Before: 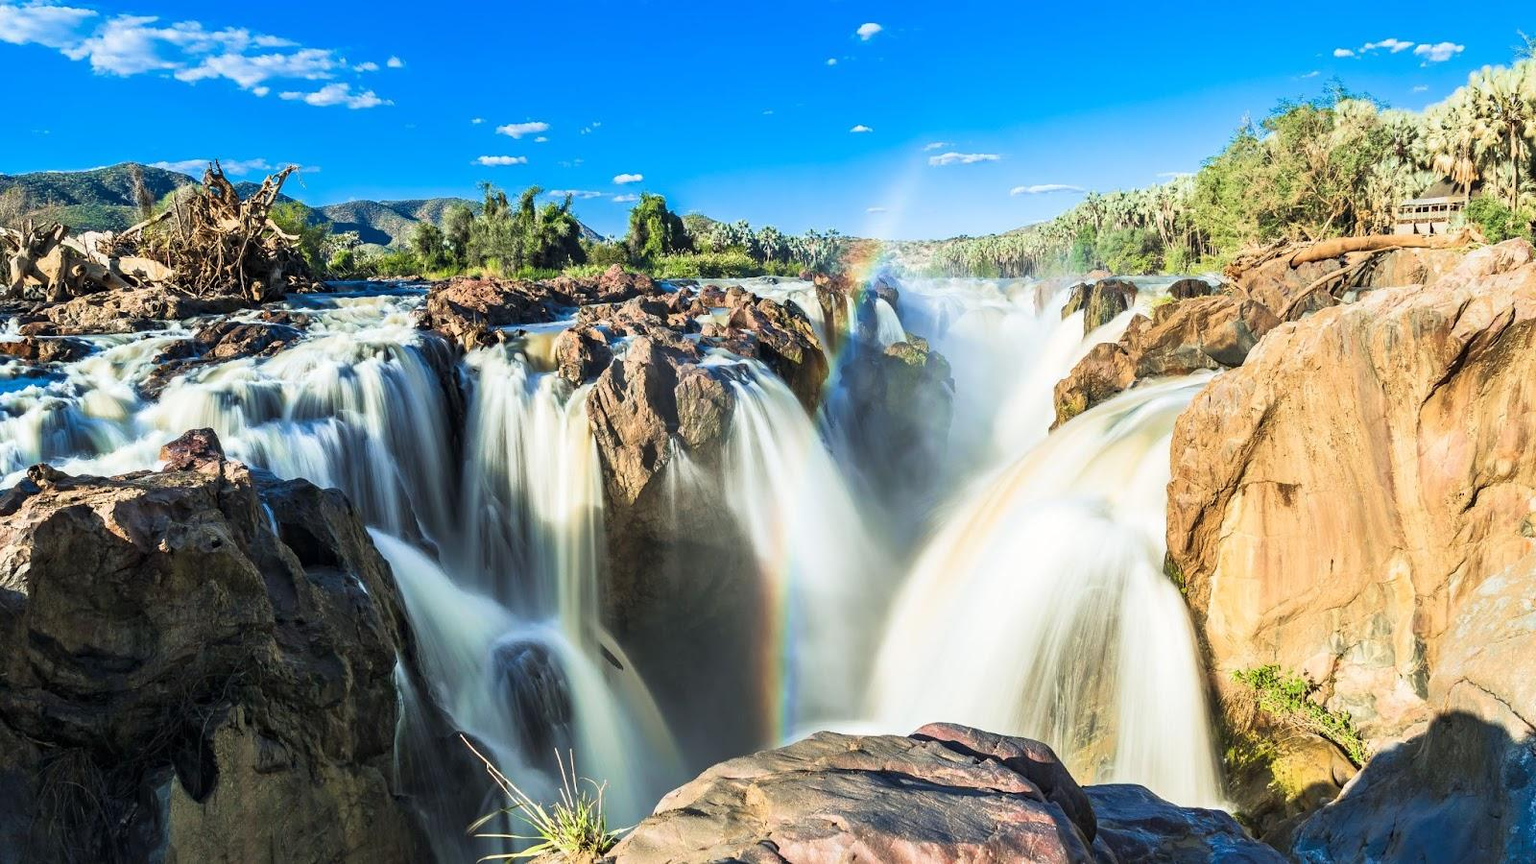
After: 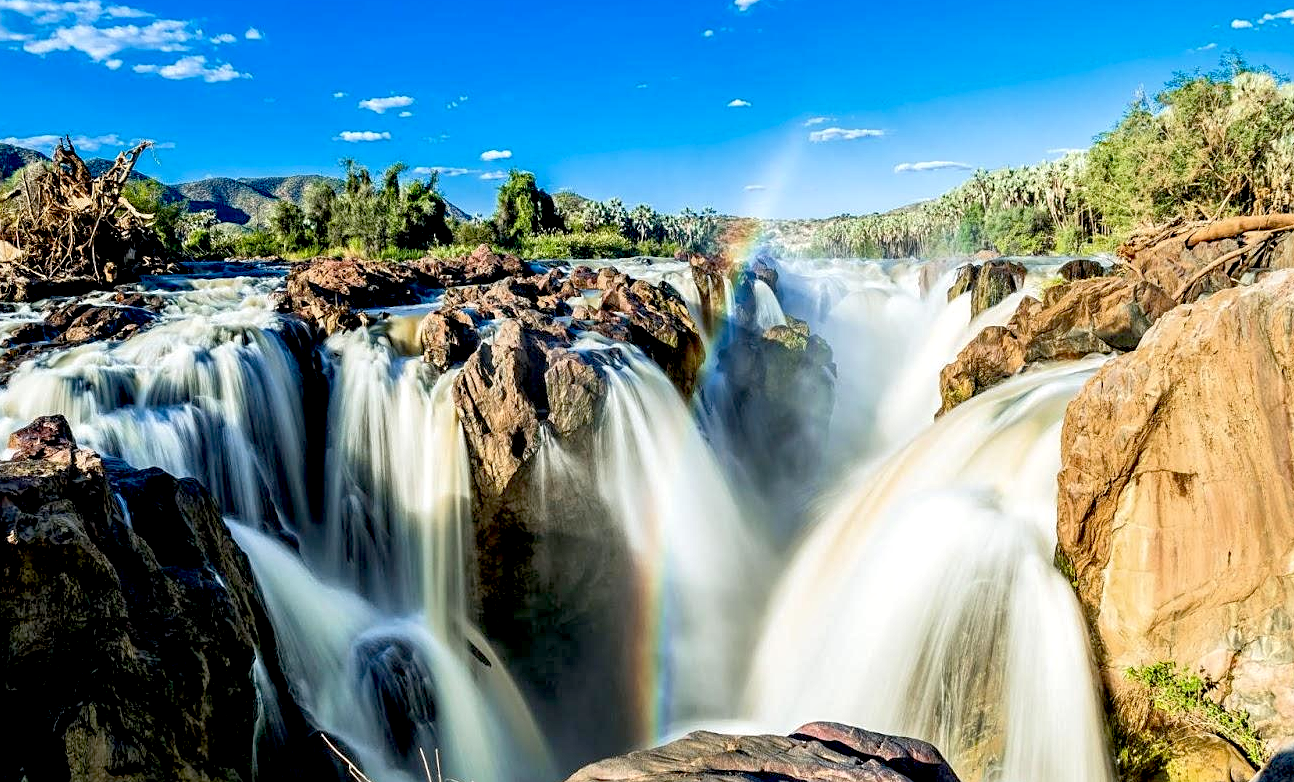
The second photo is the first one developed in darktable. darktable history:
exposure: black level correction 0.029, exposure -0.073 EV, compensate highlight preservation false
sharpen: amount 0.2
crop: left 9.929%, top 3.475%, right 9.188%, bottom 9.529%
local contrast: highlights 99%, shadows 86%, detail 160%, midtone range 0.2
